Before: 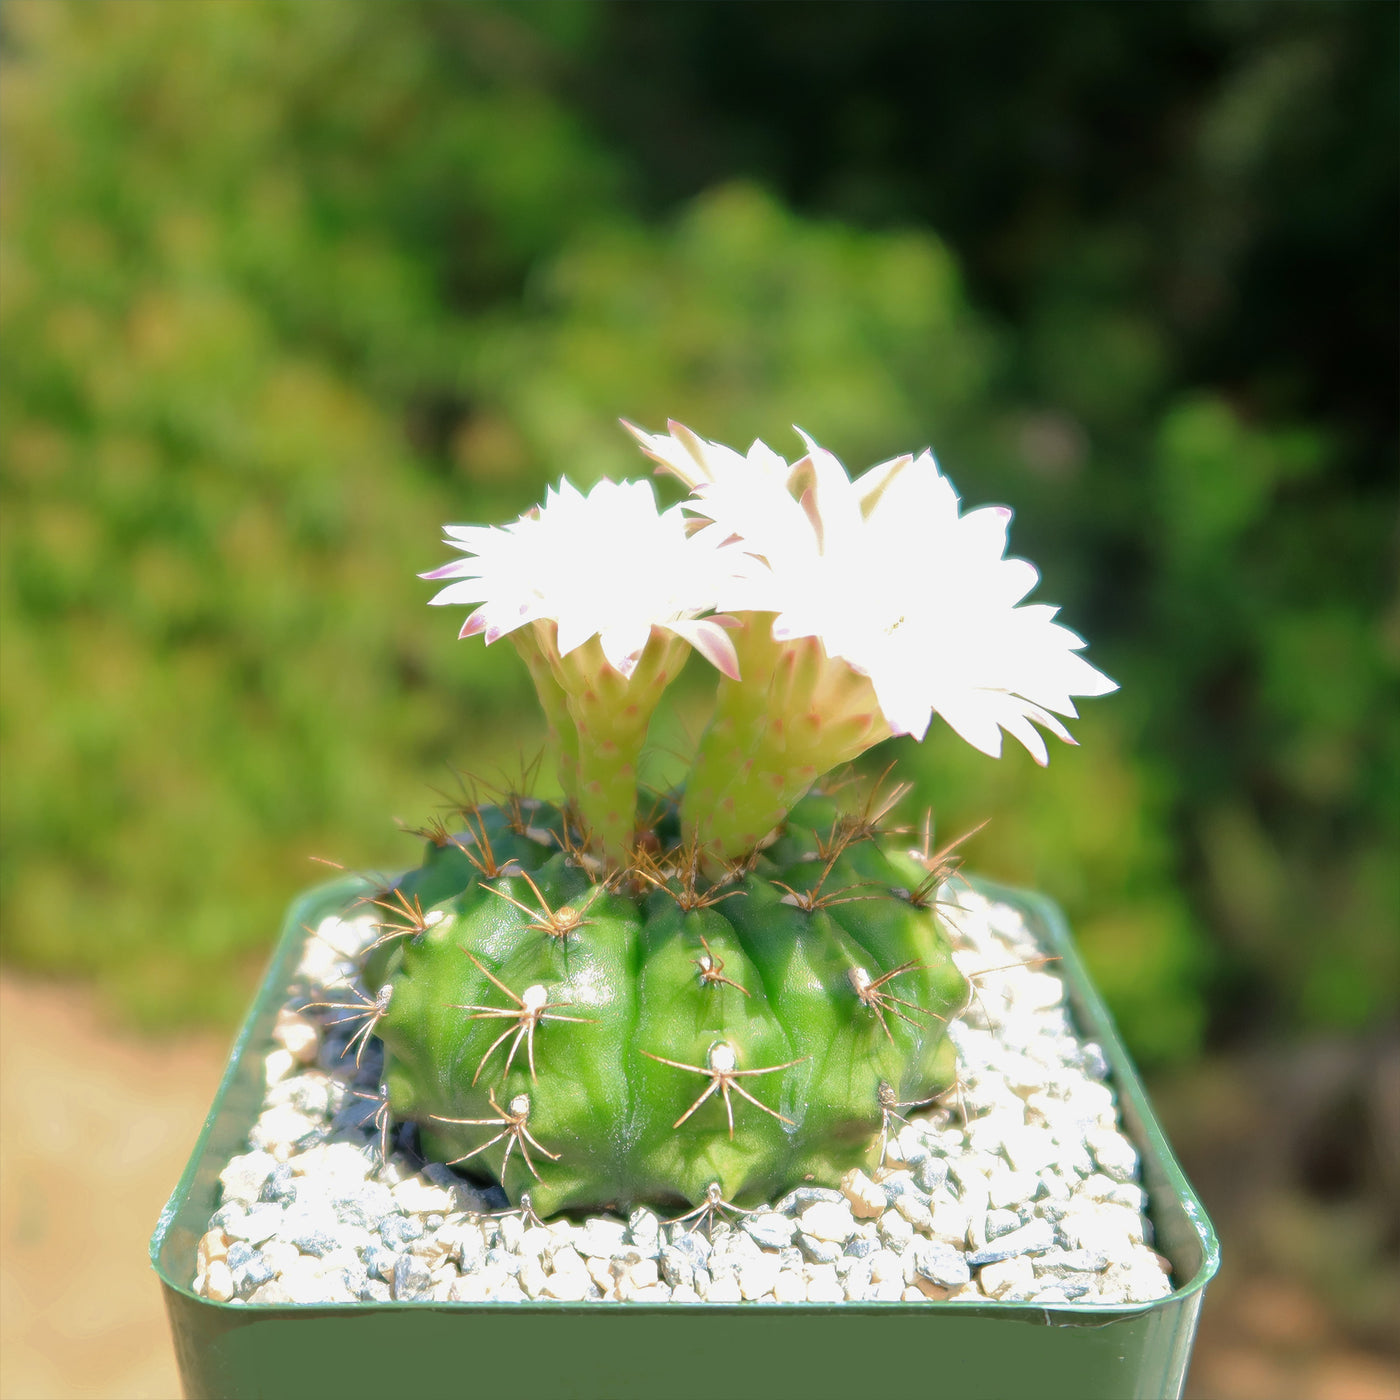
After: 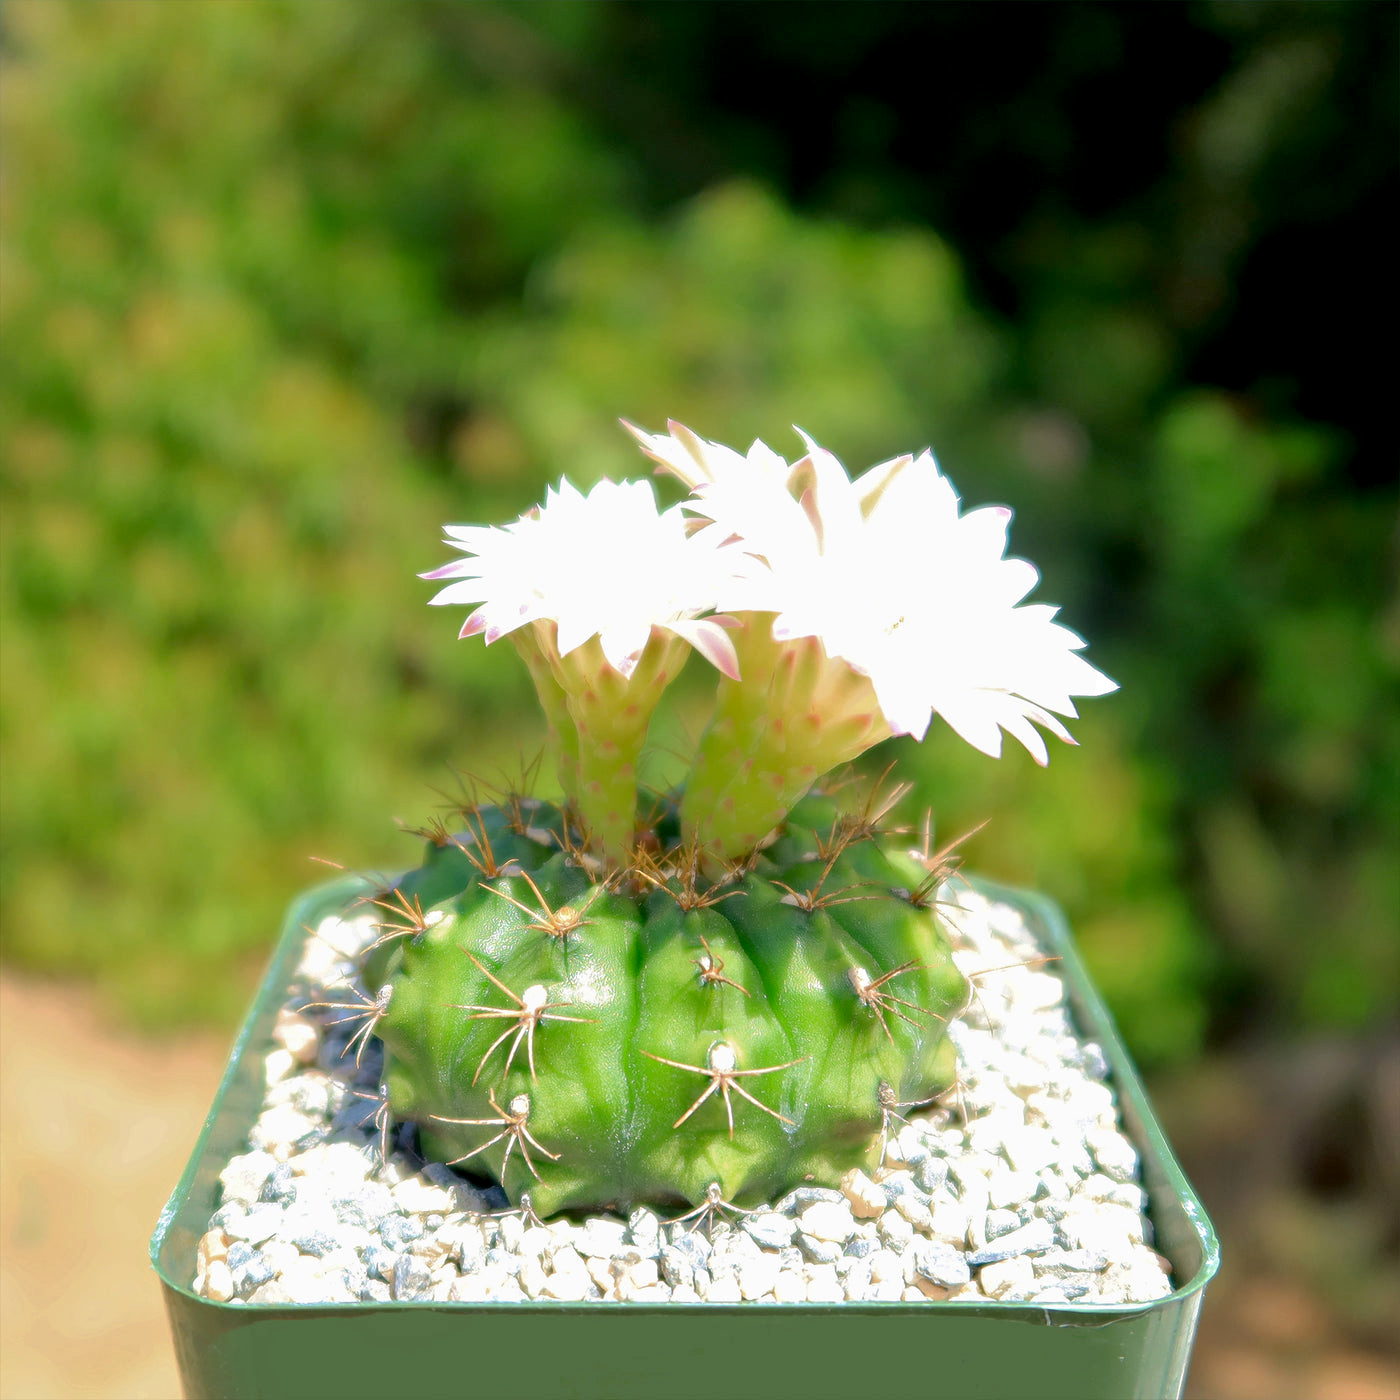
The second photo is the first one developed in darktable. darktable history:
exposure: black level correction 0.007, exposure 0.102 EV, compensate exposure bias true, compensate highlight preservation false
